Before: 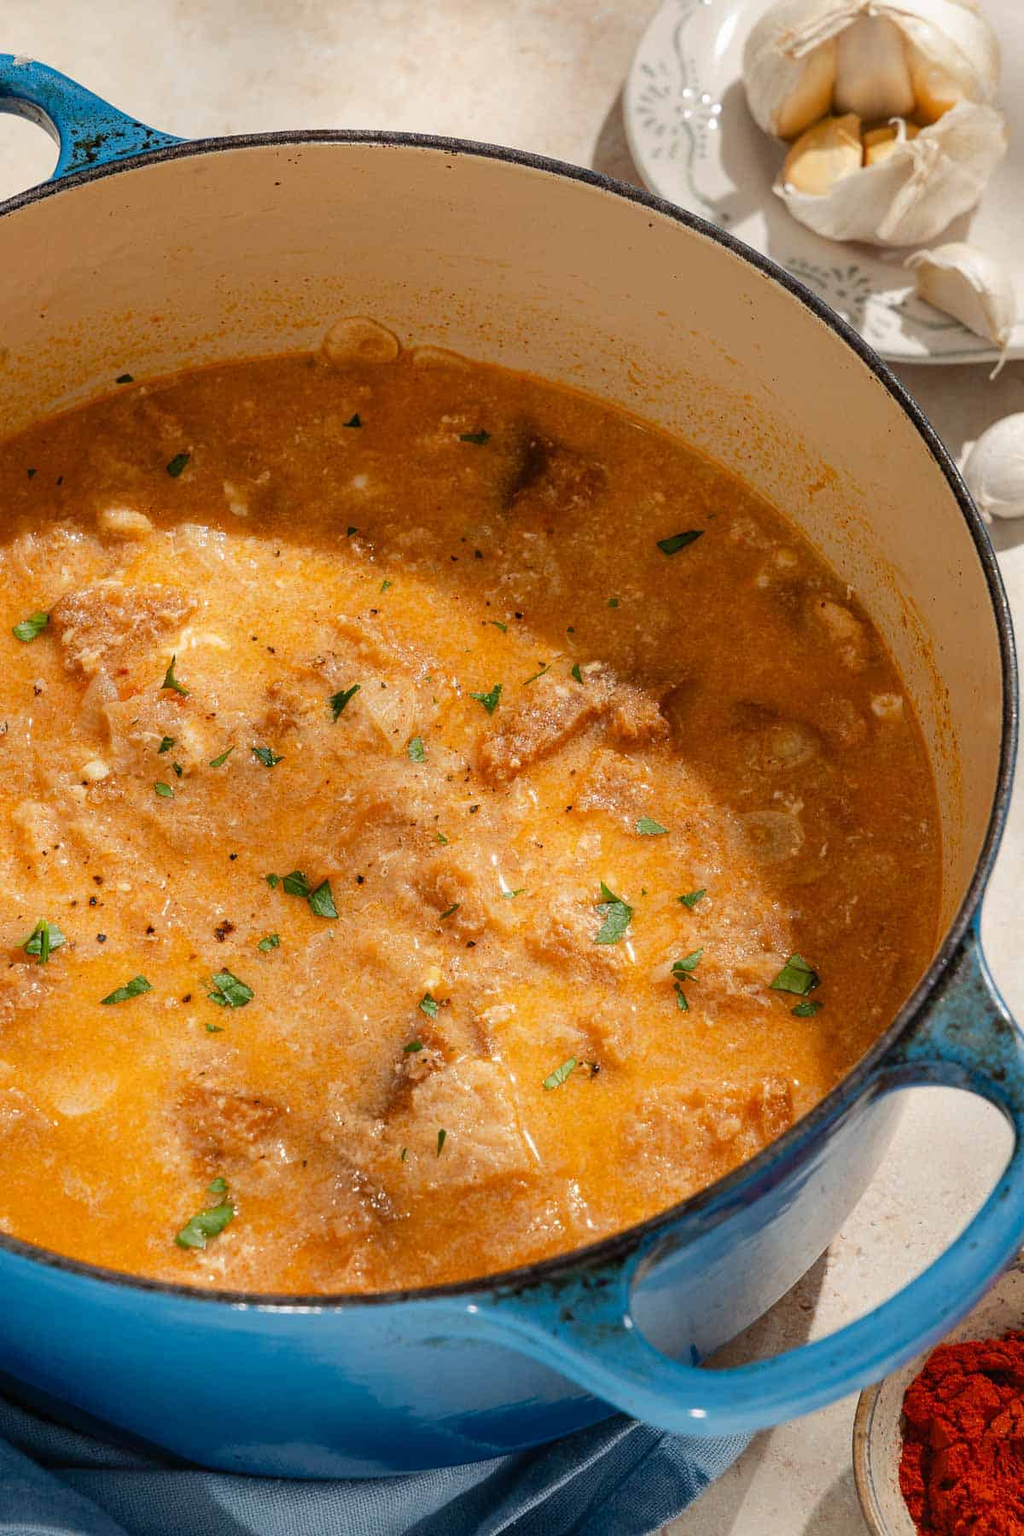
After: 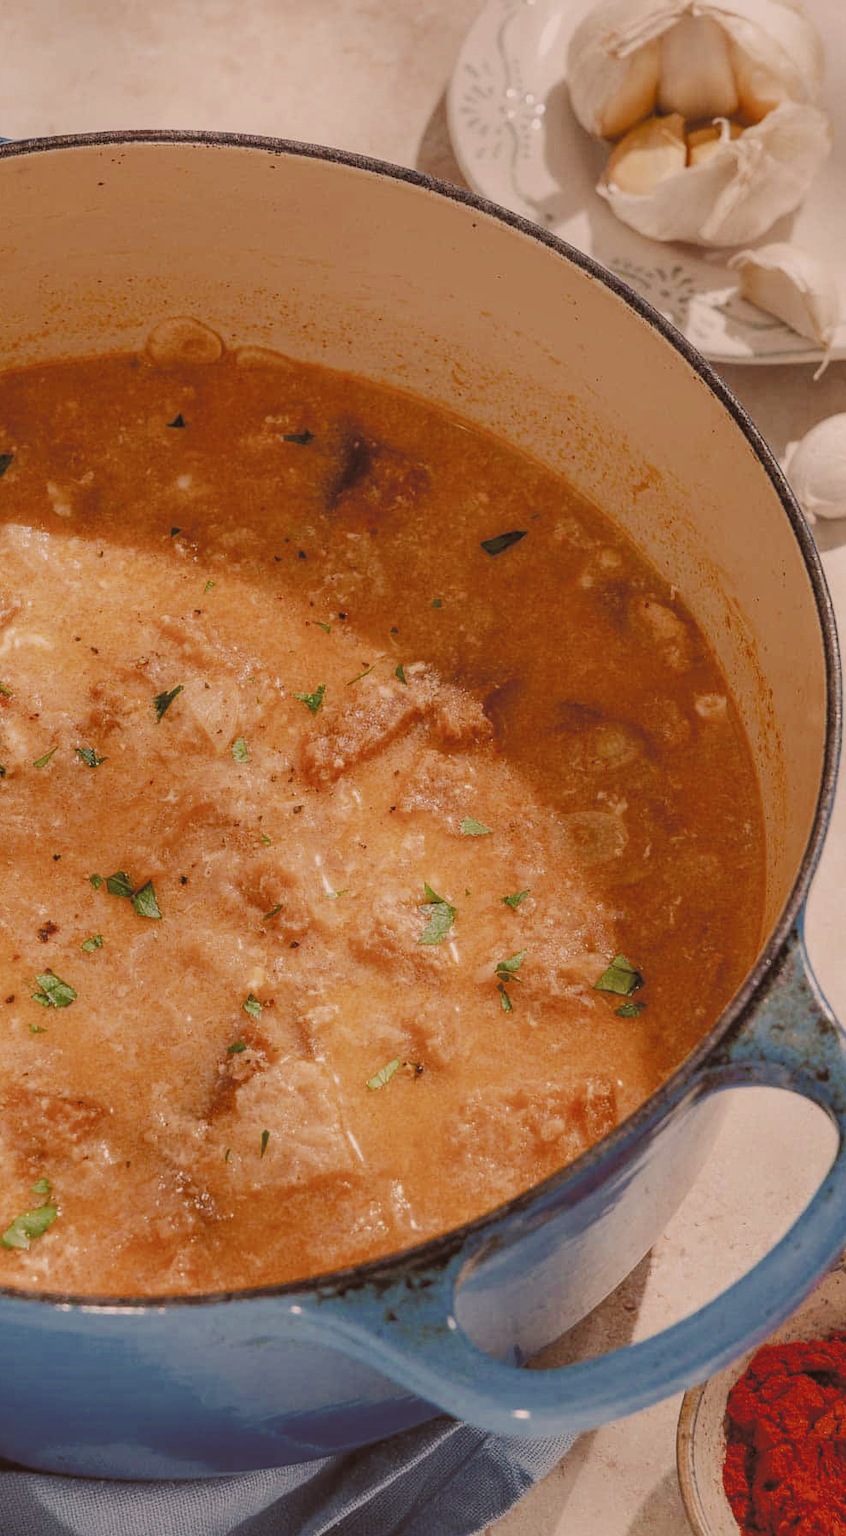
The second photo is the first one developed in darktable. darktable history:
tone equalizer: edges refinement/feathering 500, mask exposure compensation -1.57 EV, preserve details no
exposure: black level correction -0.023, exposure -0.037 EV, compensate highlight preservation false
local contrast: on, module defaults
color correction: highlights a* 10.19, highlights b* 9.77, shadows a* 8.43, shadows b* 7.68, saturation 0.795
crop: left 17.306%, bottom 0.035%
color balance rgb: perceptual saturation grading › global saturation 25.259%, perceptual saturation grading › highlights -50.167%, perceptual saturation grading › shadows 30.894%, perceptual brilliance grading › highlights 10.363%, perceptual brilliance grading › mid-tones 5.244%
filmic rgb: middle gray luminance 3.55%, black relative exposure -5.93 EV, white relative exposure 6.38 EV, dynamic range scaling 21.69%, target black luminance 0%, hardness 2.29, latitude 45.43%, contrast 0.783, highlights saturation mix 99.41%, shadows ↔ highlights balance 0.162%, preserve chrominance max RGB
